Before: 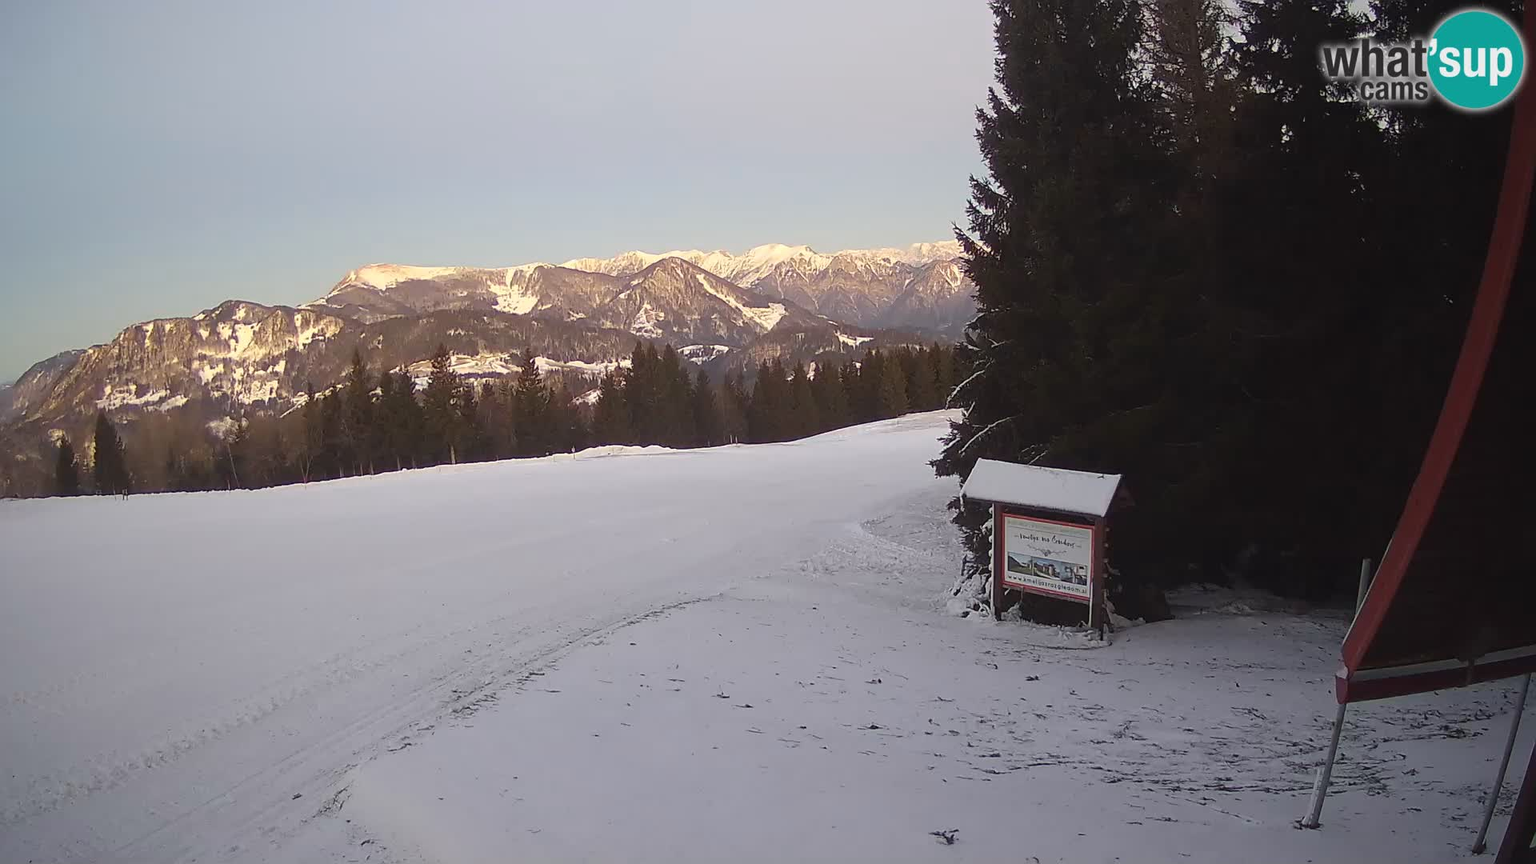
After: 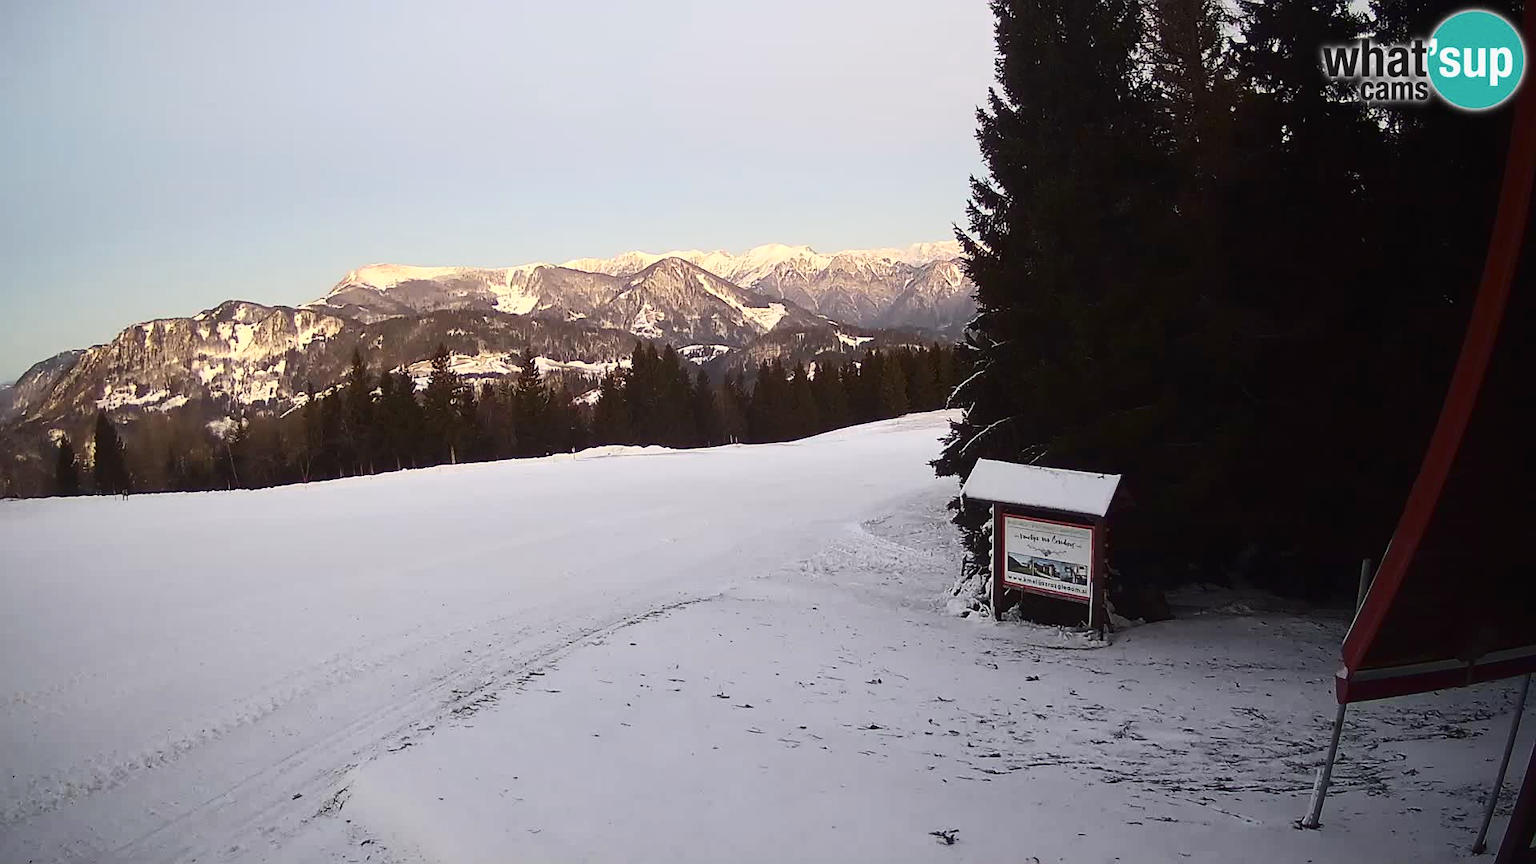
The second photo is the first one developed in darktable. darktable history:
contrast brightness saturation: contrast 0.292
tone equalizer: edges refinement/feathering 500, mask exposure compensation -1.57 EV, preserve details no
